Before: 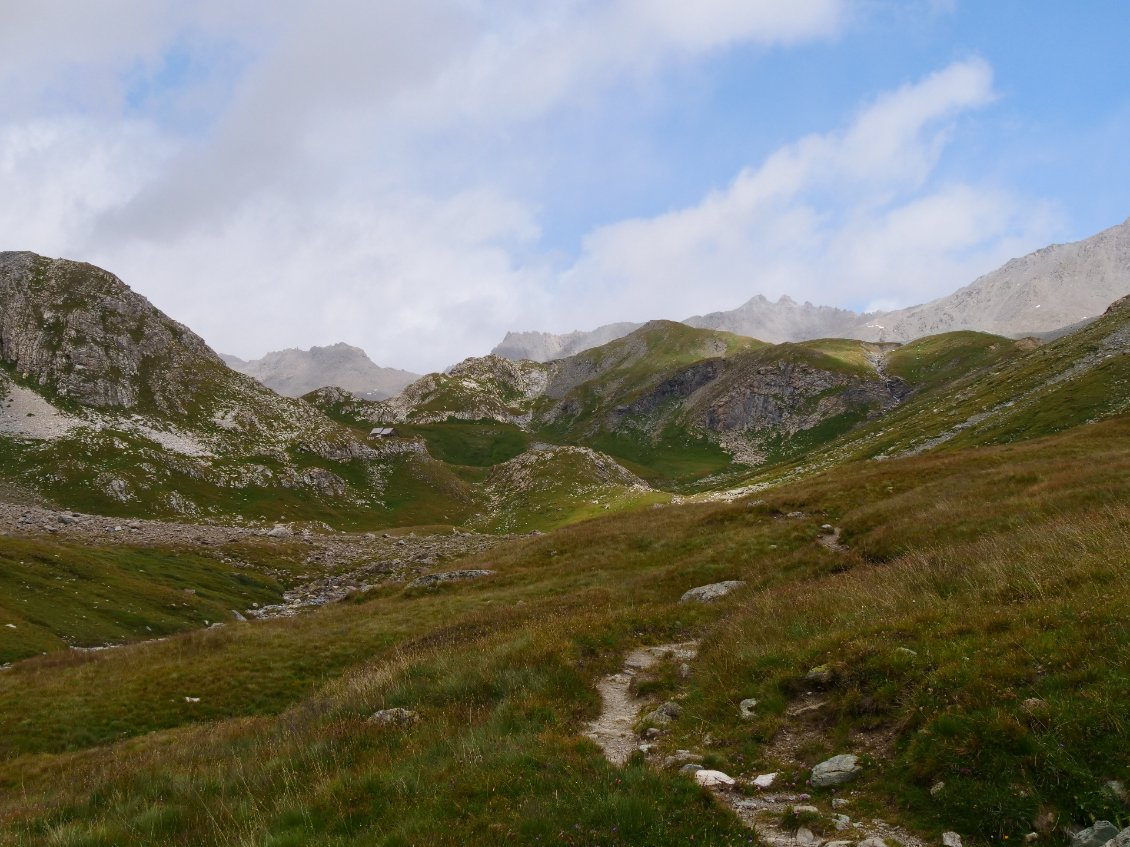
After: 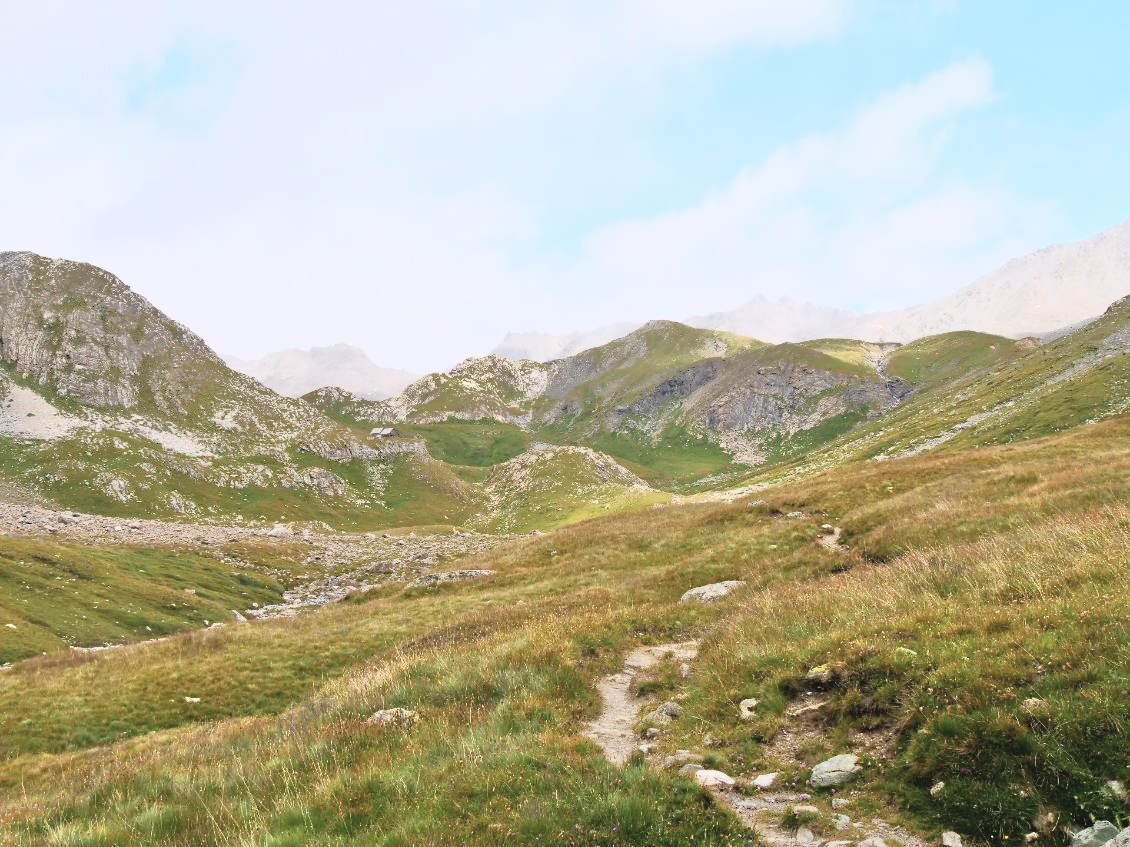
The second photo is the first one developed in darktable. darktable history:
tone curve: curves: ch0 [(0, 0.052) (0.207, 0.35) (0.392, 0.592) (0.54, 0.803) (0.725, 0.922) (0.99, 0.974)], color space Lab, independent channels, preserve colors none
tone equalizer: -8 EV -0.538 EV, -7 EV -0.302 EV, -6 EV -0.118 EV, -5 EV 0.451 EV, -4 EV 0.979 EV, -3 EV 0.796 EV, -2 EV -0.01 EV, -1 EV 0.144 EV, +0 EV -0.012 EV
